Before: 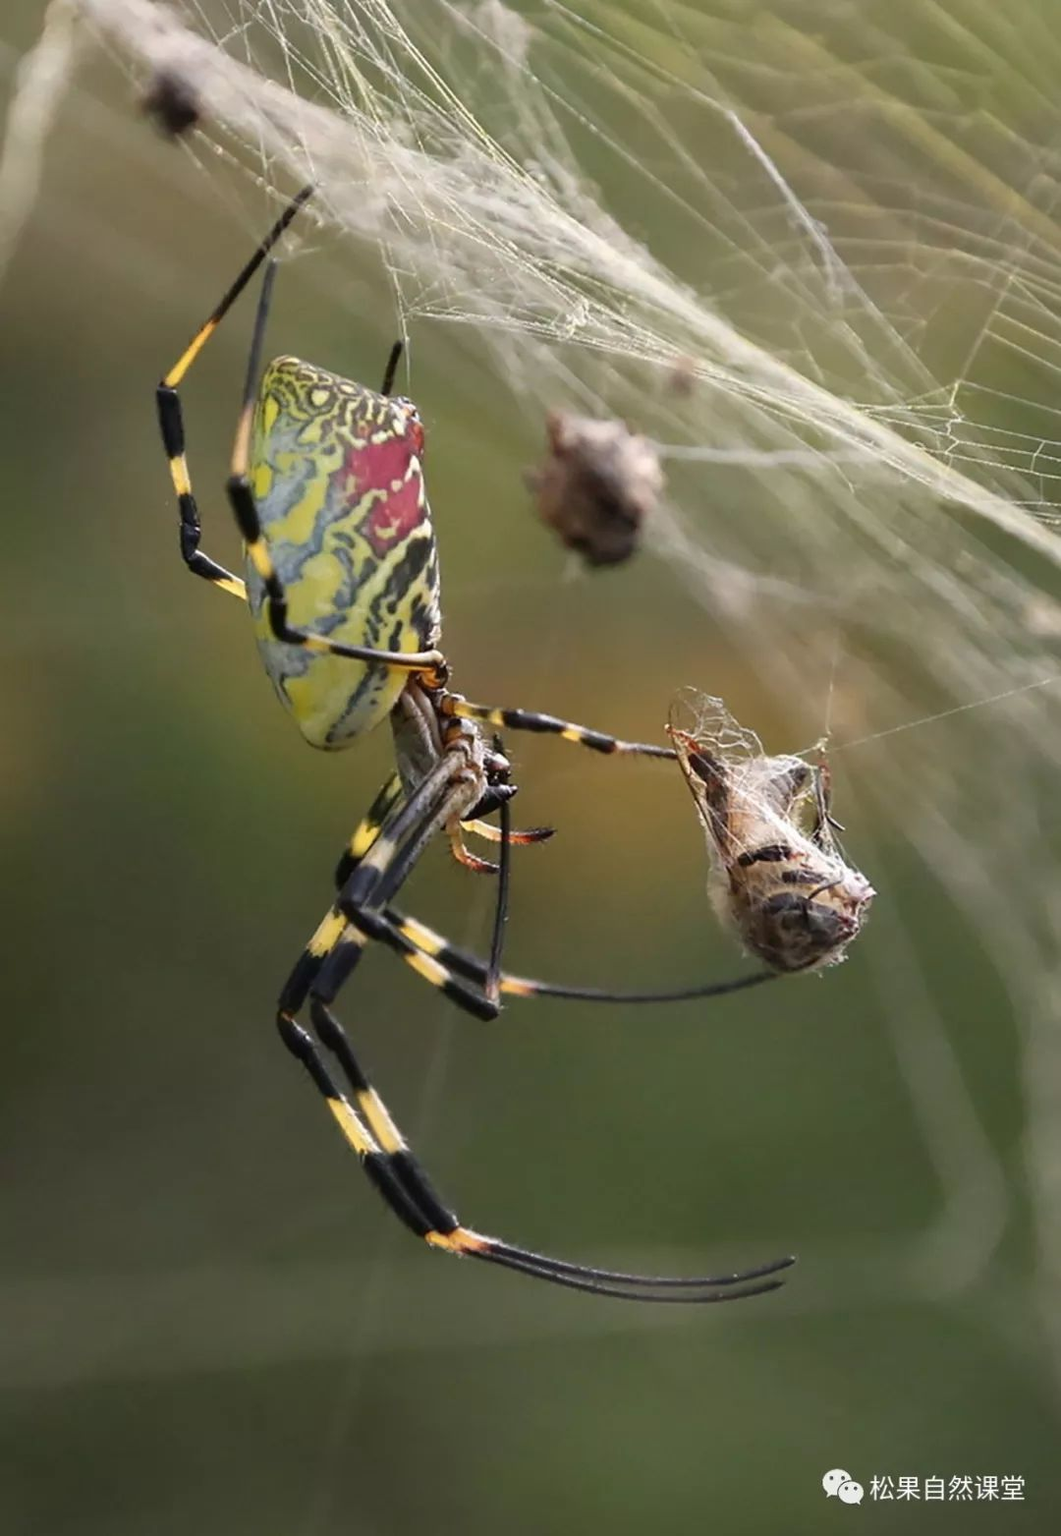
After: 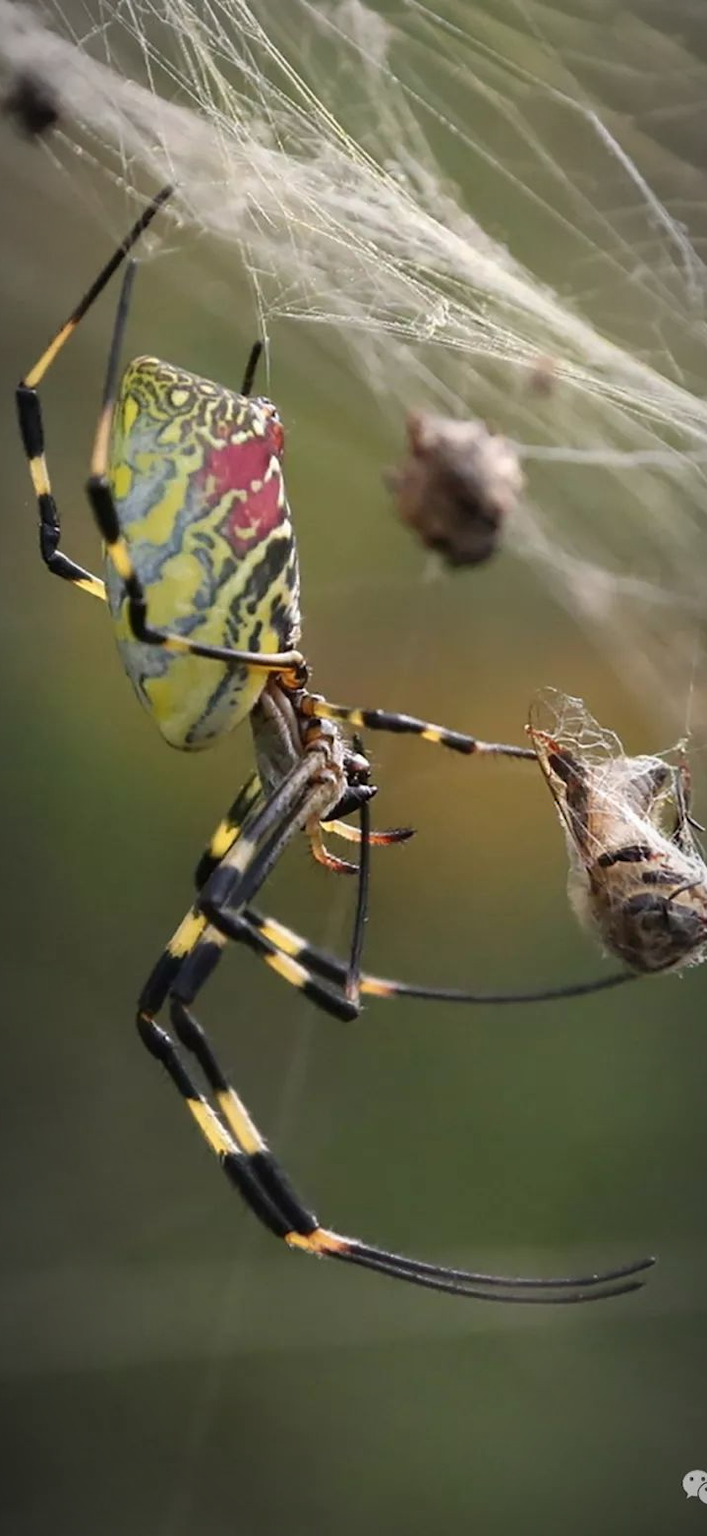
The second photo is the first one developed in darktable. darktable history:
crop and rotate: left 13.342%, right 19.991%
vignetting: fall-off radius 60%, automatic ratio true
